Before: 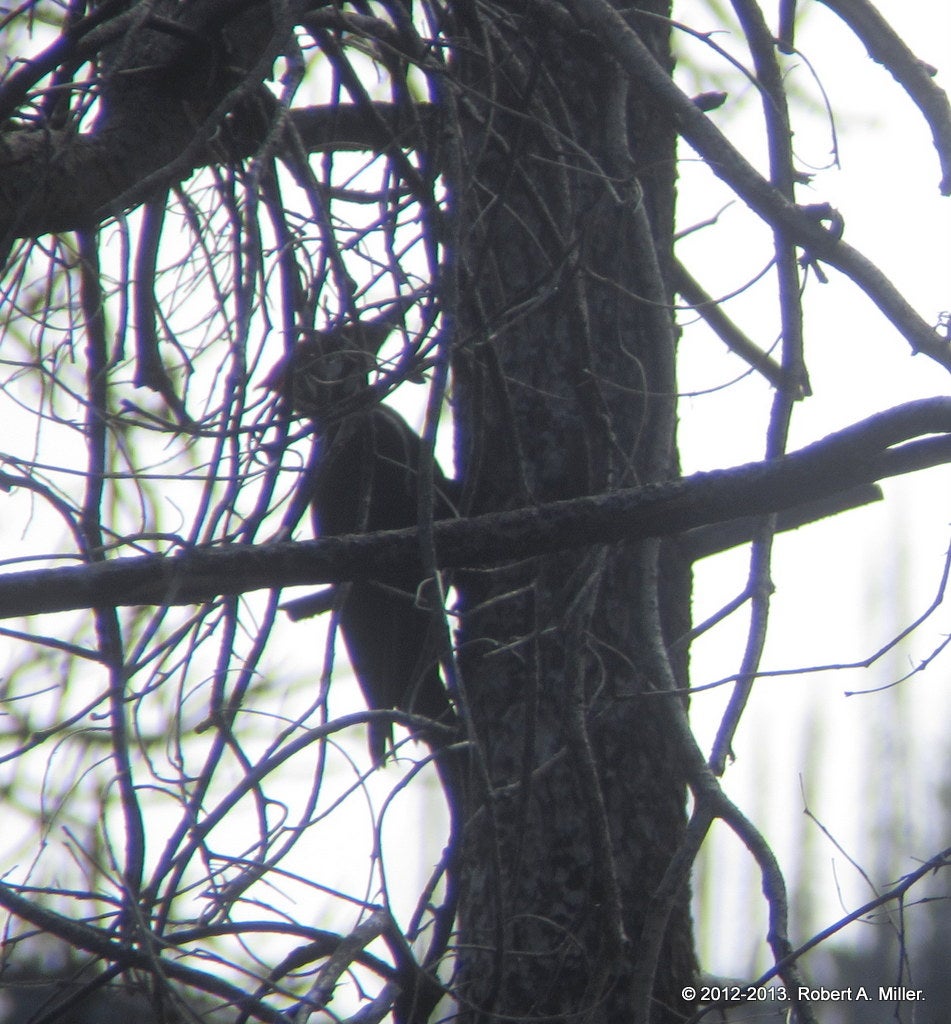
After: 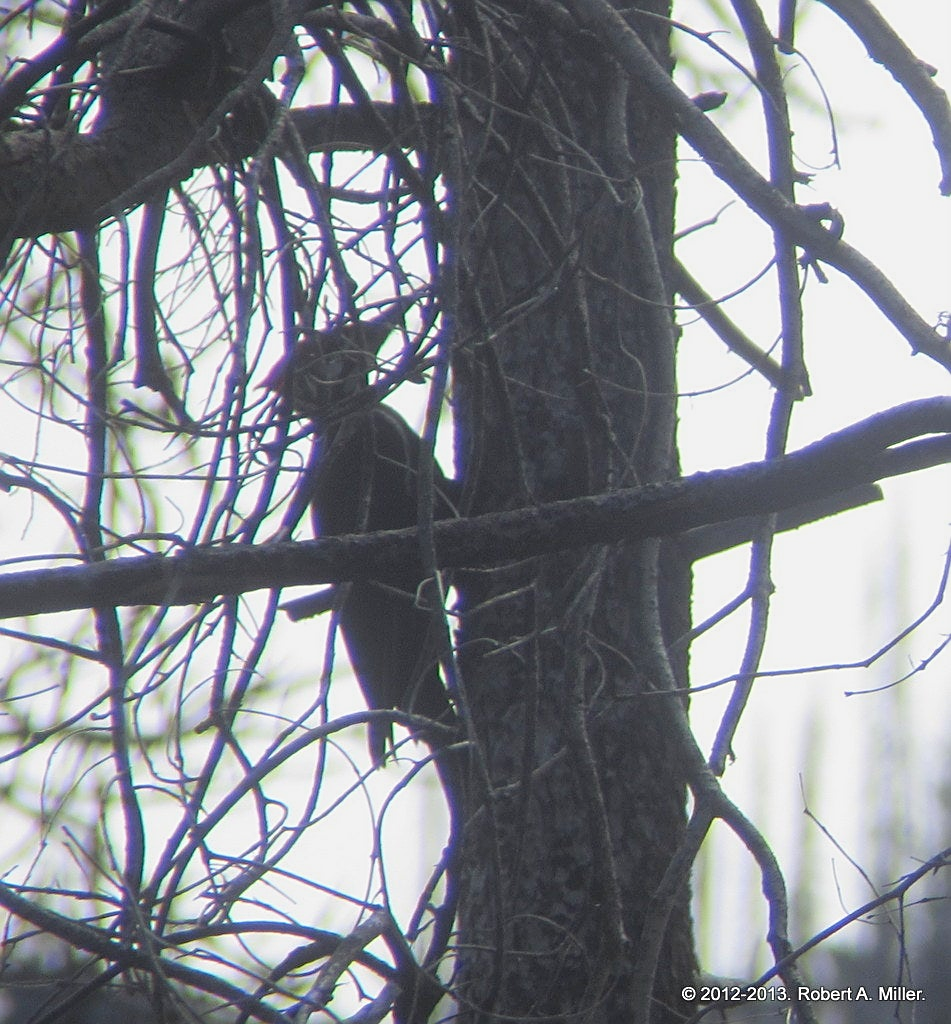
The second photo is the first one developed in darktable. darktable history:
sharpen: amount 0.478
contrast brightness saturation: contrast -0.1, brightness 0.05, saturation 0.08
